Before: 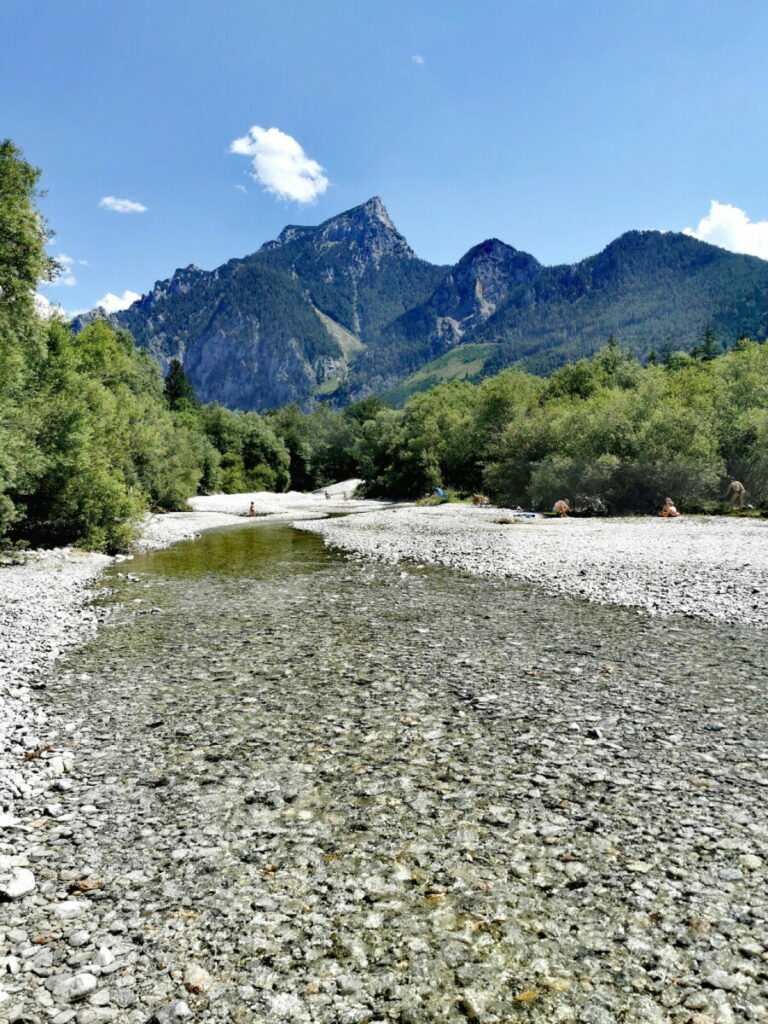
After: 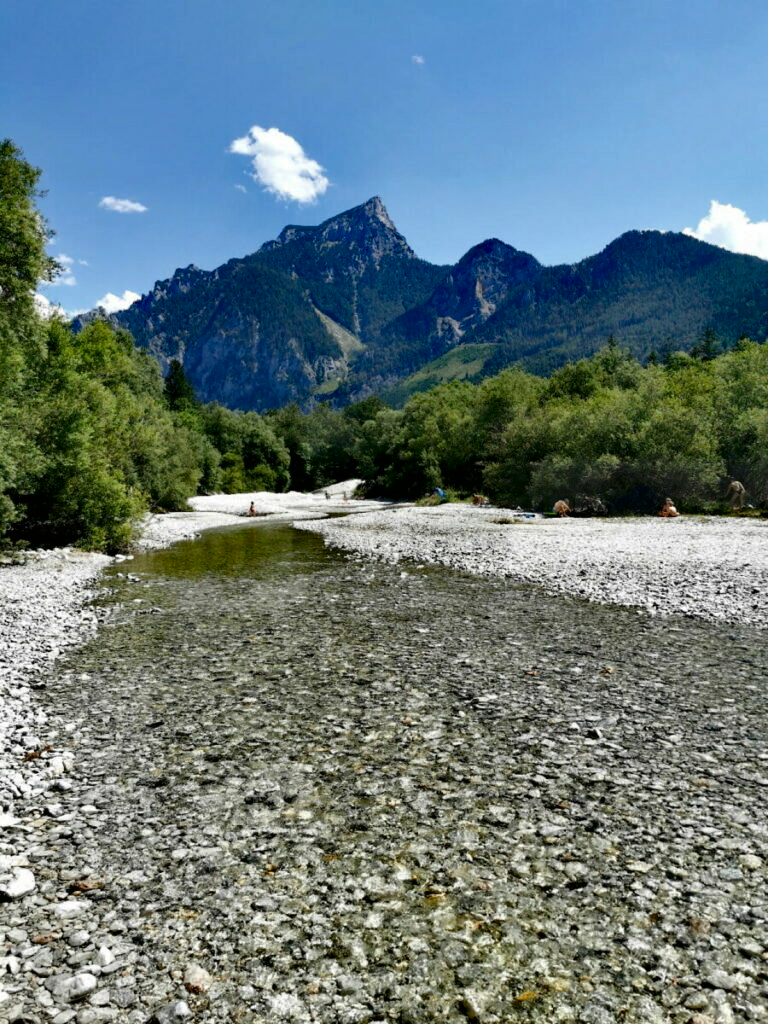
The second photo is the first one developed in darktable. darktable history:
contrast brightness saturation: brightness -0.209, saturation 0.079
